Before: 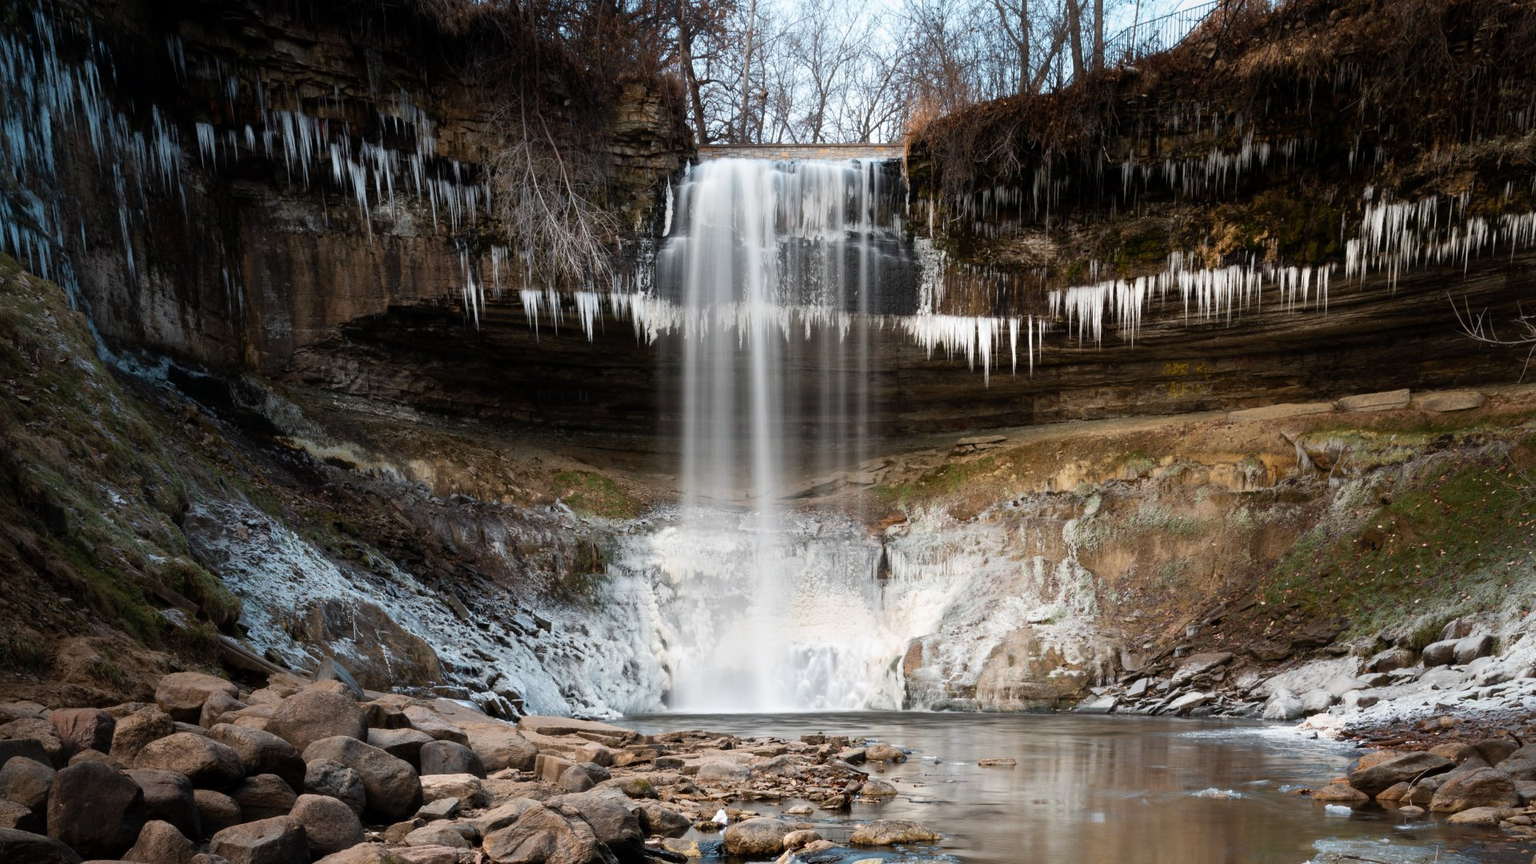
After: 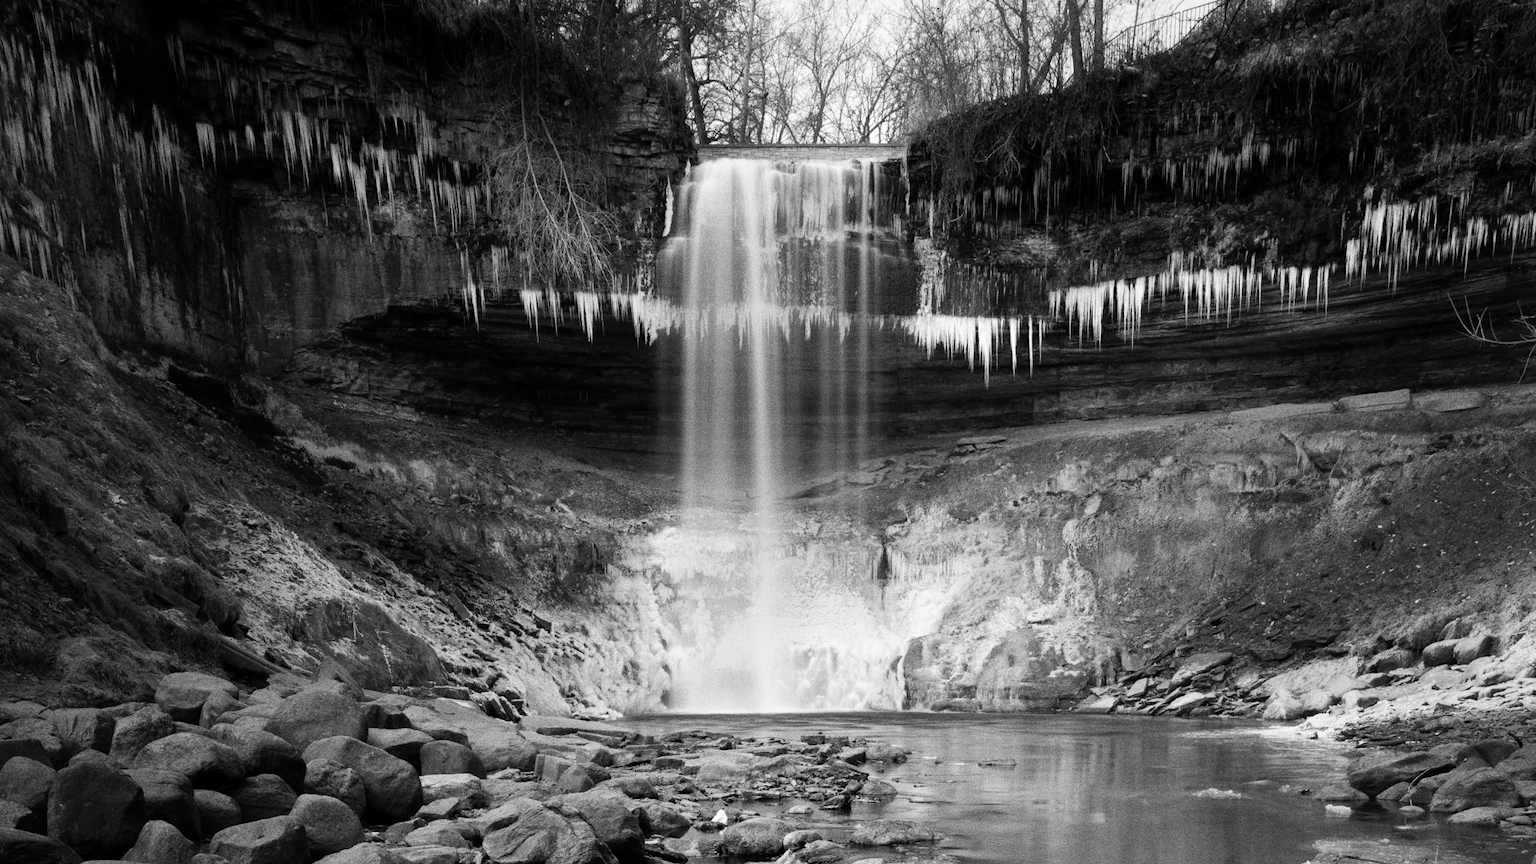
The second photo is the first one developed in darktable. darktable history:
grain: coarseness 0.09 ISO, strength 40%
monochrome: a 16.01, b -2.65, highlights 0.52
color correction: highlights a* 40, highlights b* 40, saturation 0.69
